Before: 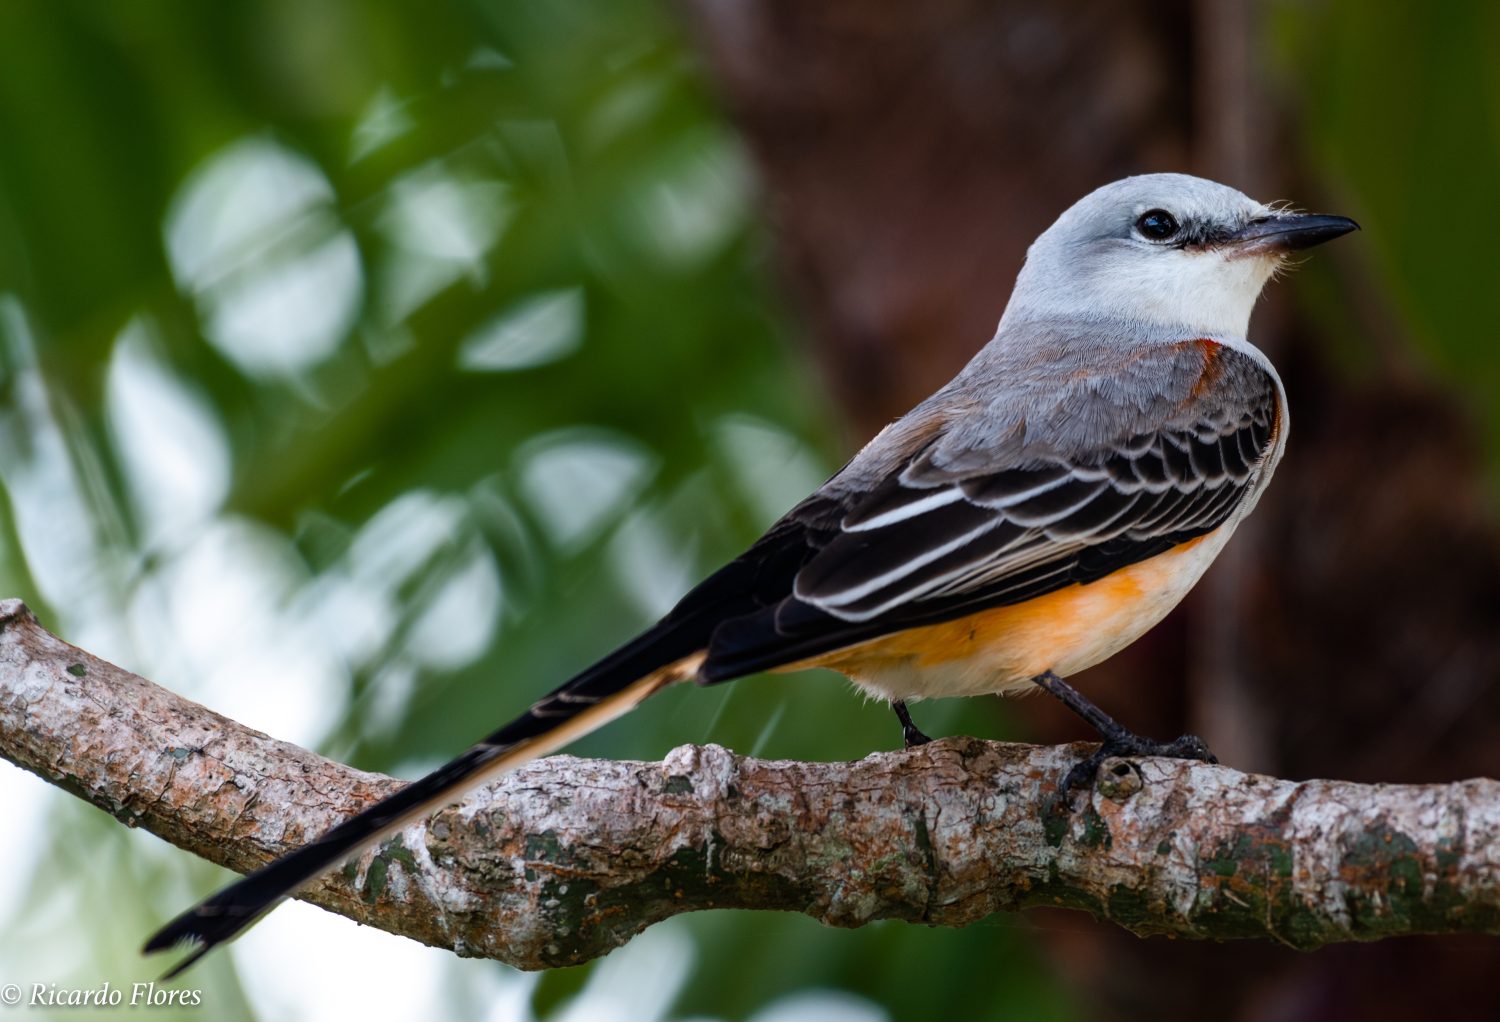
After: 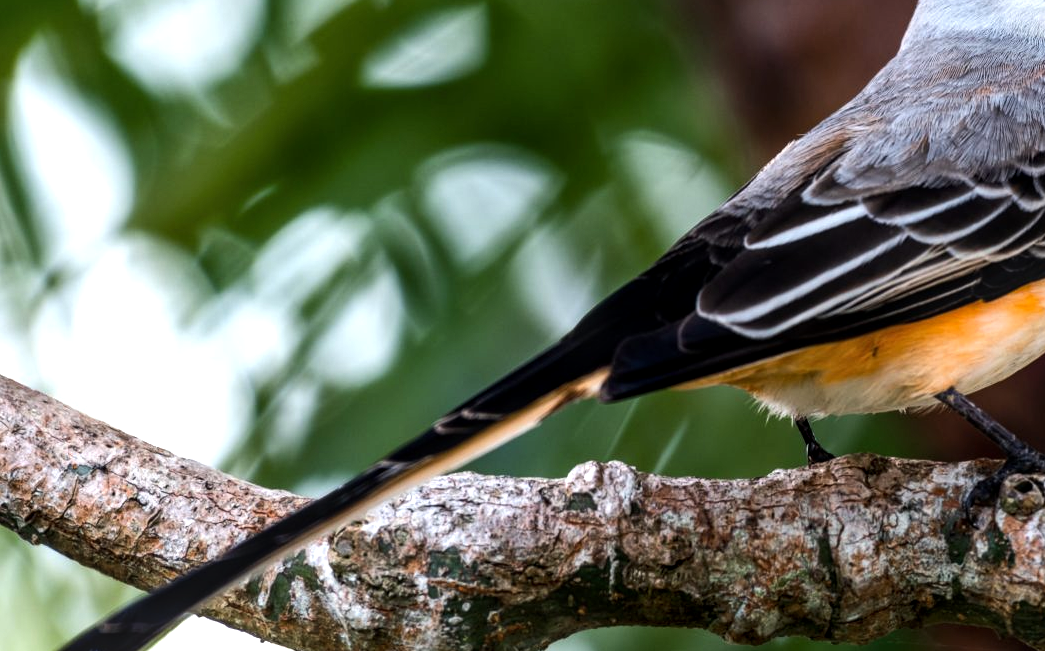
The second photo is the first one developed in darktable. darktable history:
crop: left 6.521%, top 27.709%, right 23.762%, bottom 8.567%
exposure: exposure 0.202 EV, compensate highlight preservation false
tone equalizer: -8 EV -0.456 EV, -7 EV -0.366 EV, -6 EV -0.325 EV, -5 EV -0.186 EV, -3 EV 0.237 EV, -2 EV 0.338 EV, -1 EV 0.367 EV, +0 EV 0.386 EV, edges refinement/feathering 500, mask exposure compensation -1.57 EV, preserve details no
local contrast: on, module defaults
